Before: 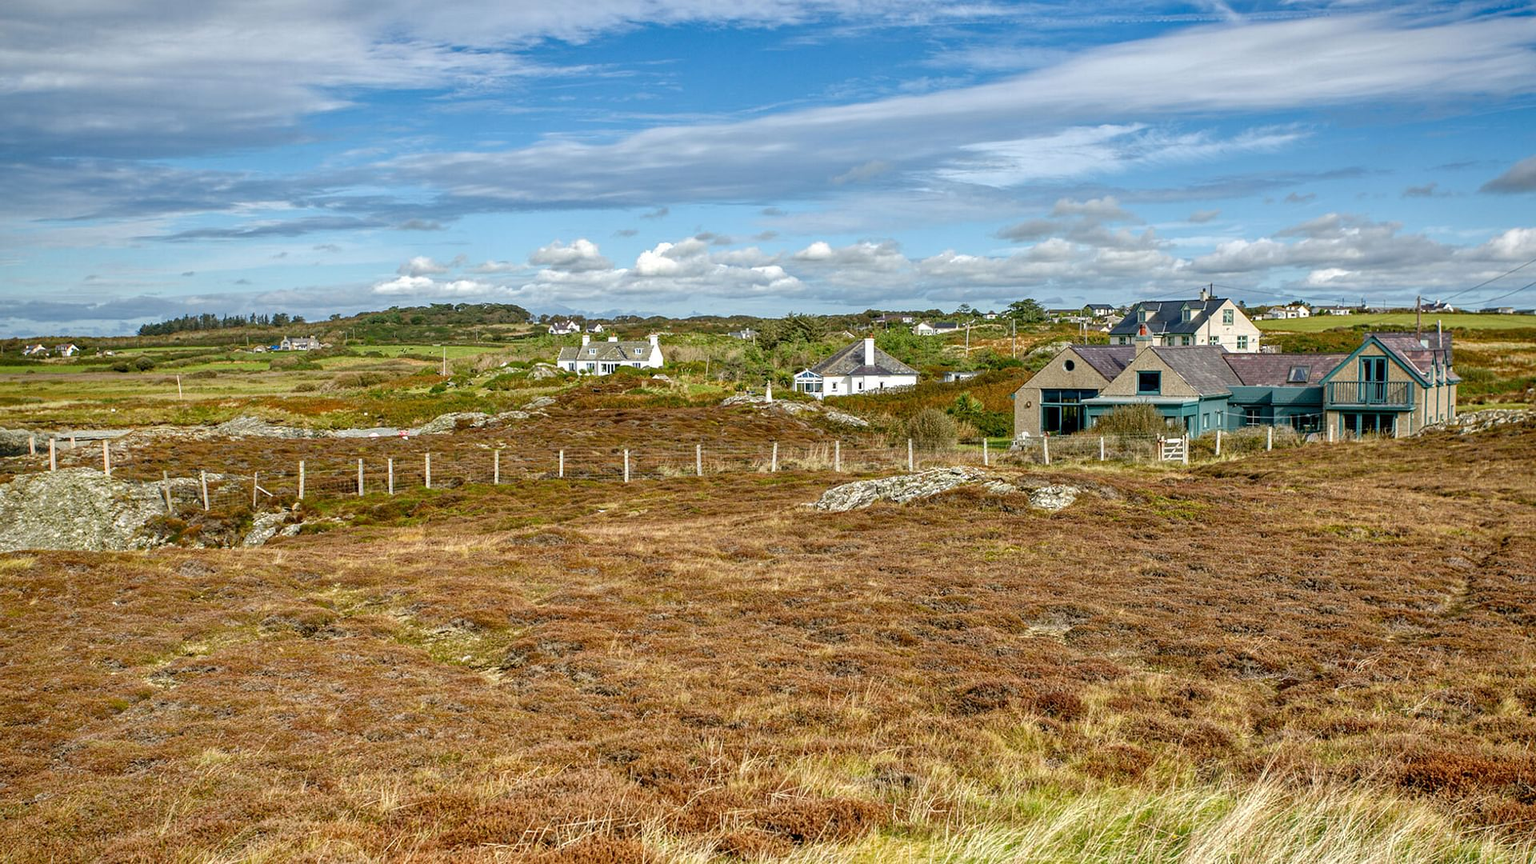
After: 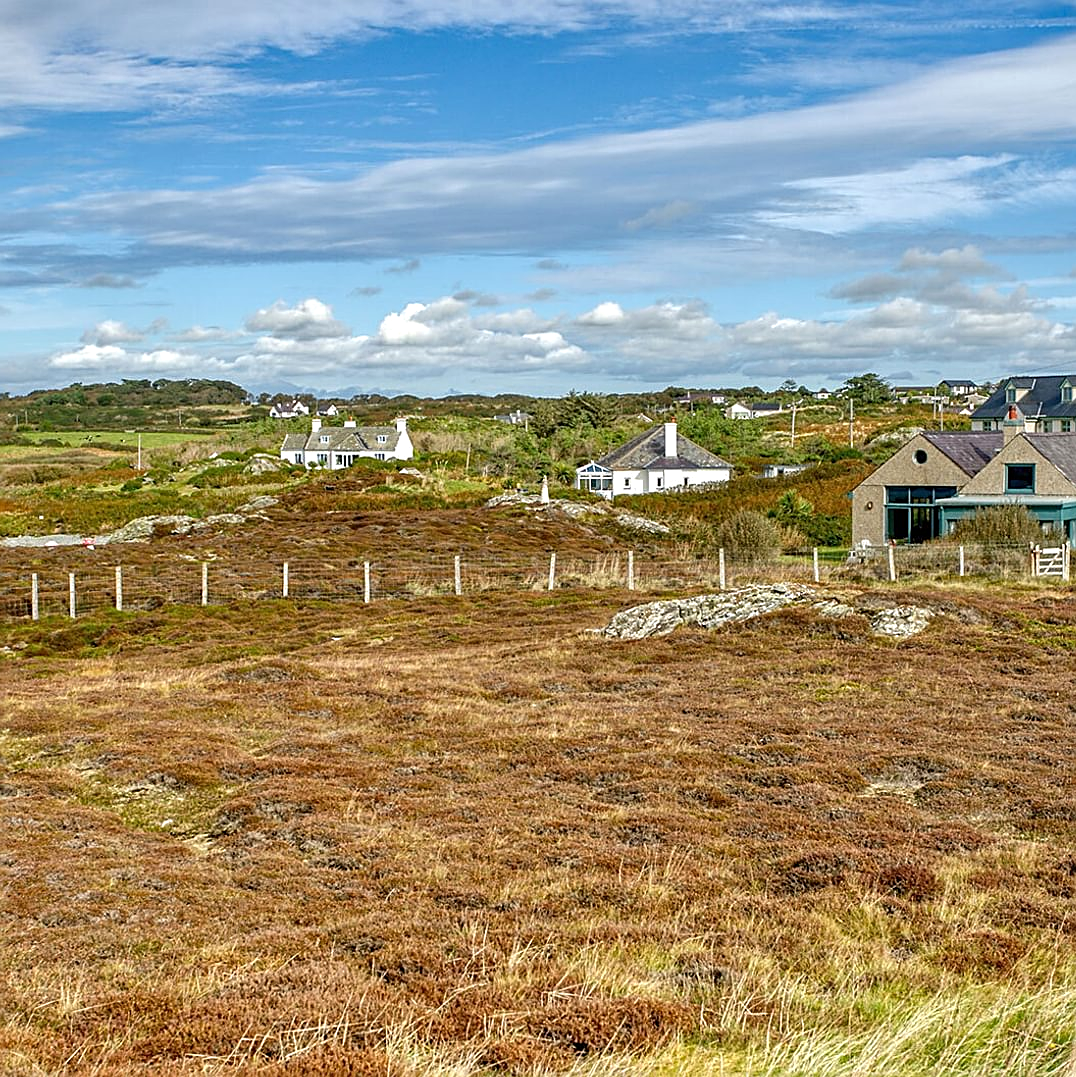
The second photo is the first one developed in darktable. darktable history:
exposure: exposure 0.127 EV, compensate highlight preservation false
sharpen: on, module defaults
crop: left 21.674%, right 22.086%
